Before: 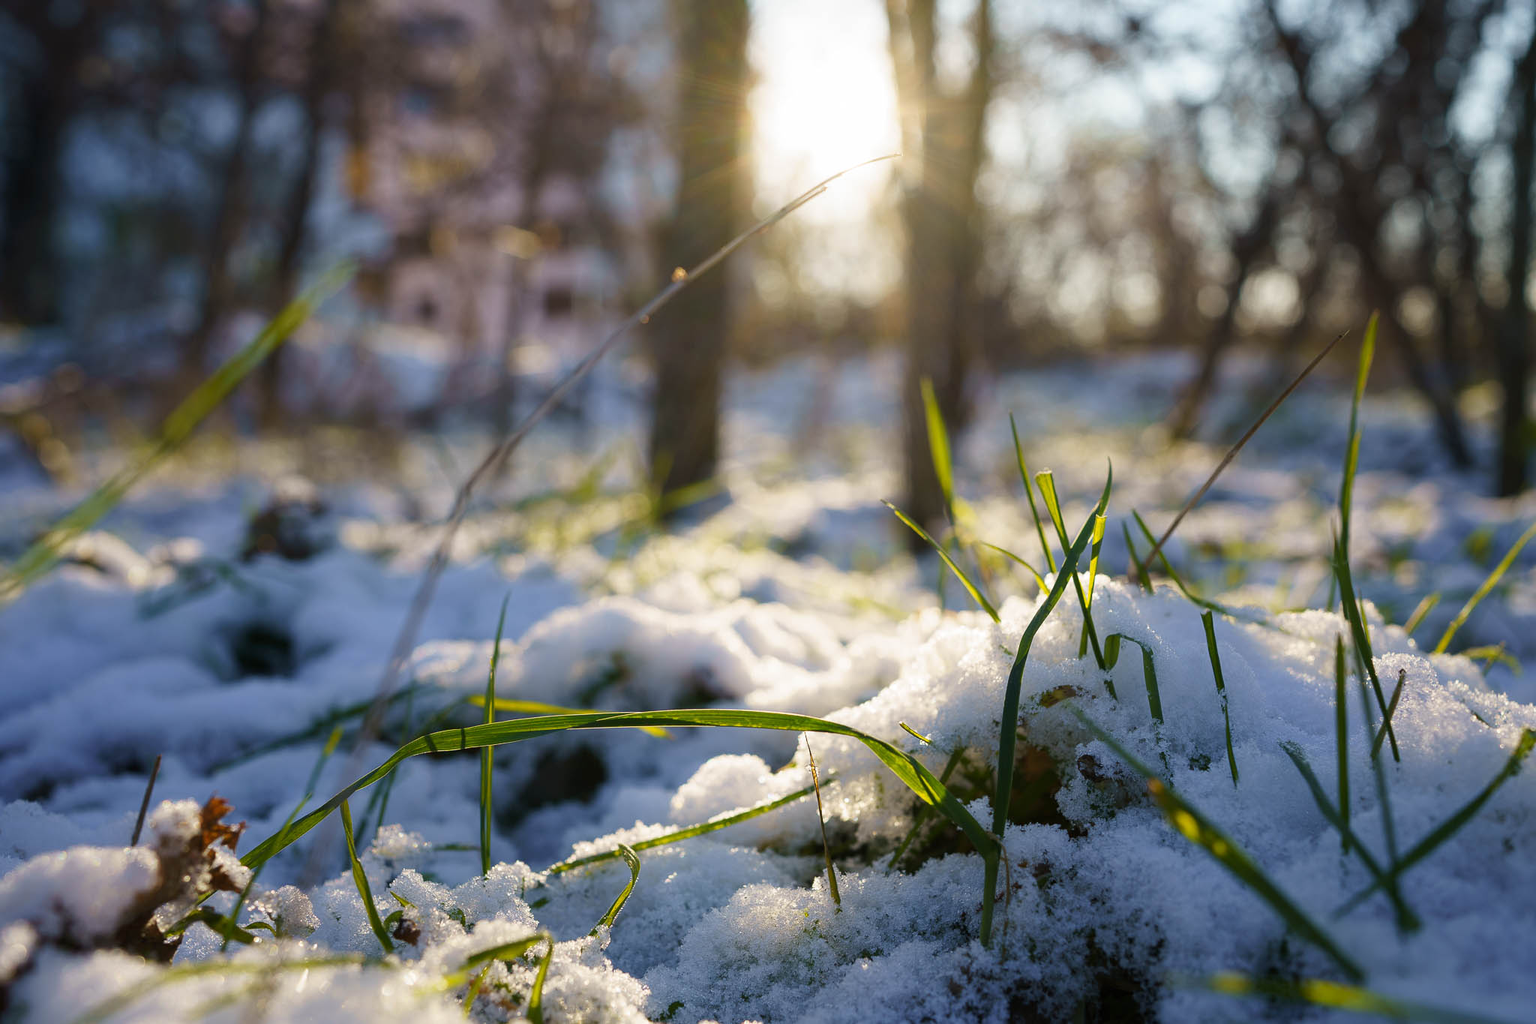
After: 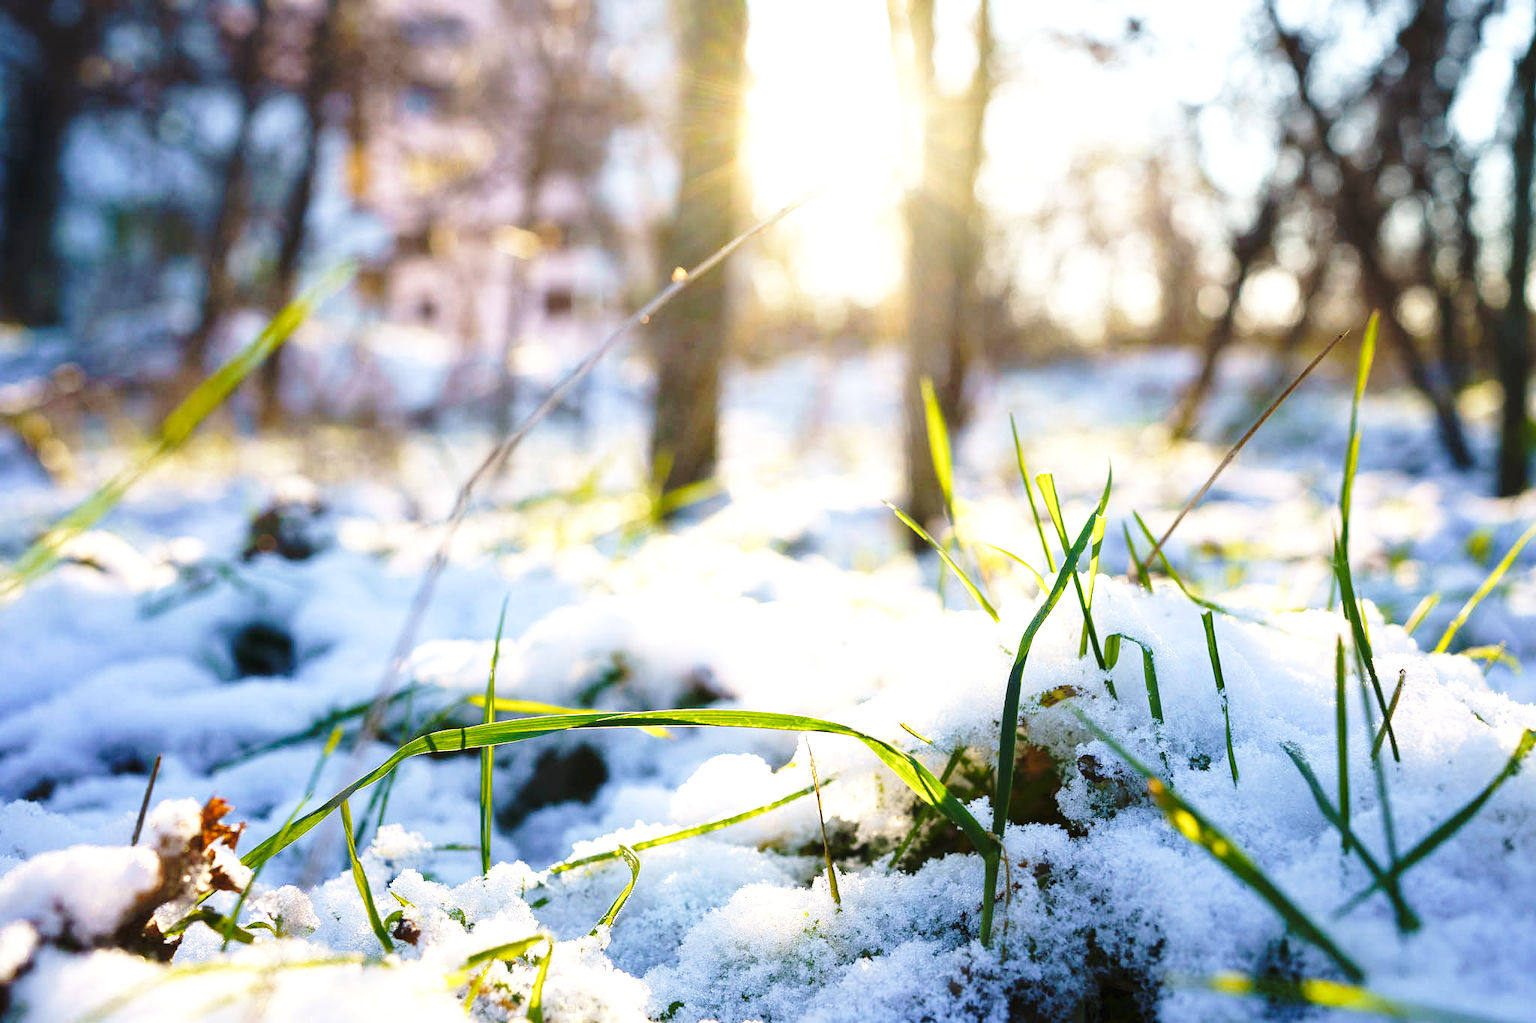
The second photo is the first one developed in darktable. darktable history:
base curve: curves: ch0 [(0, 0) (0.036, 0.037) (0.121, 0.228) (0.46, 0.76) (0.859, 0.983) (1, 1)], preserve colors none
exposure: exposure 1 EV, compensate highlight preservation false
